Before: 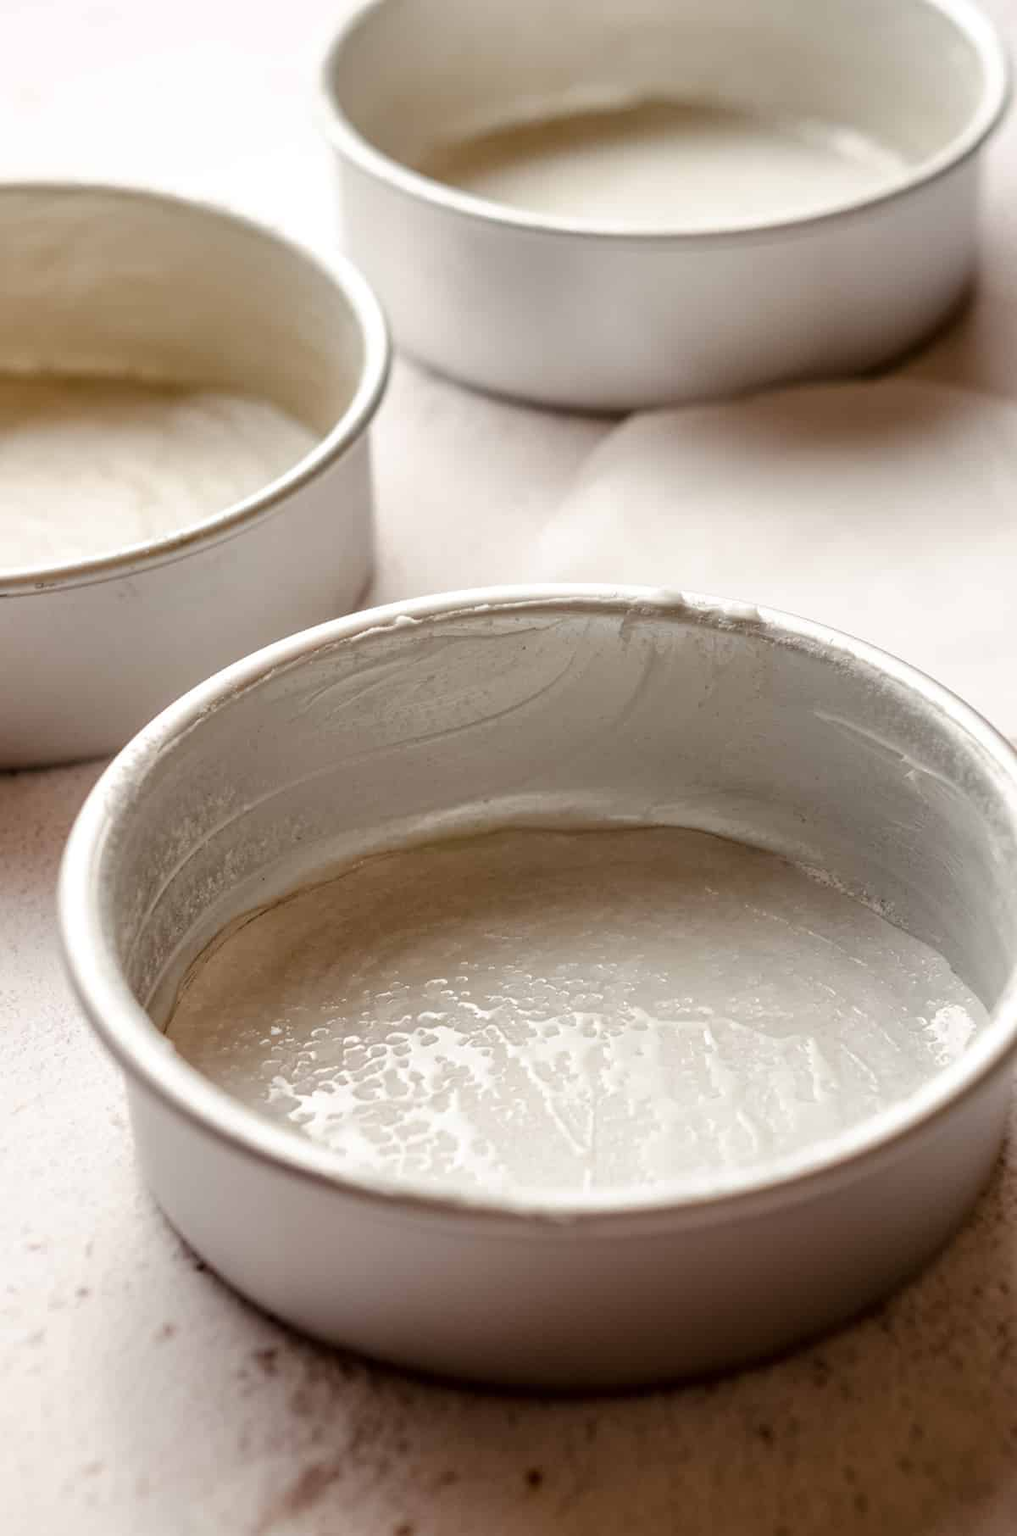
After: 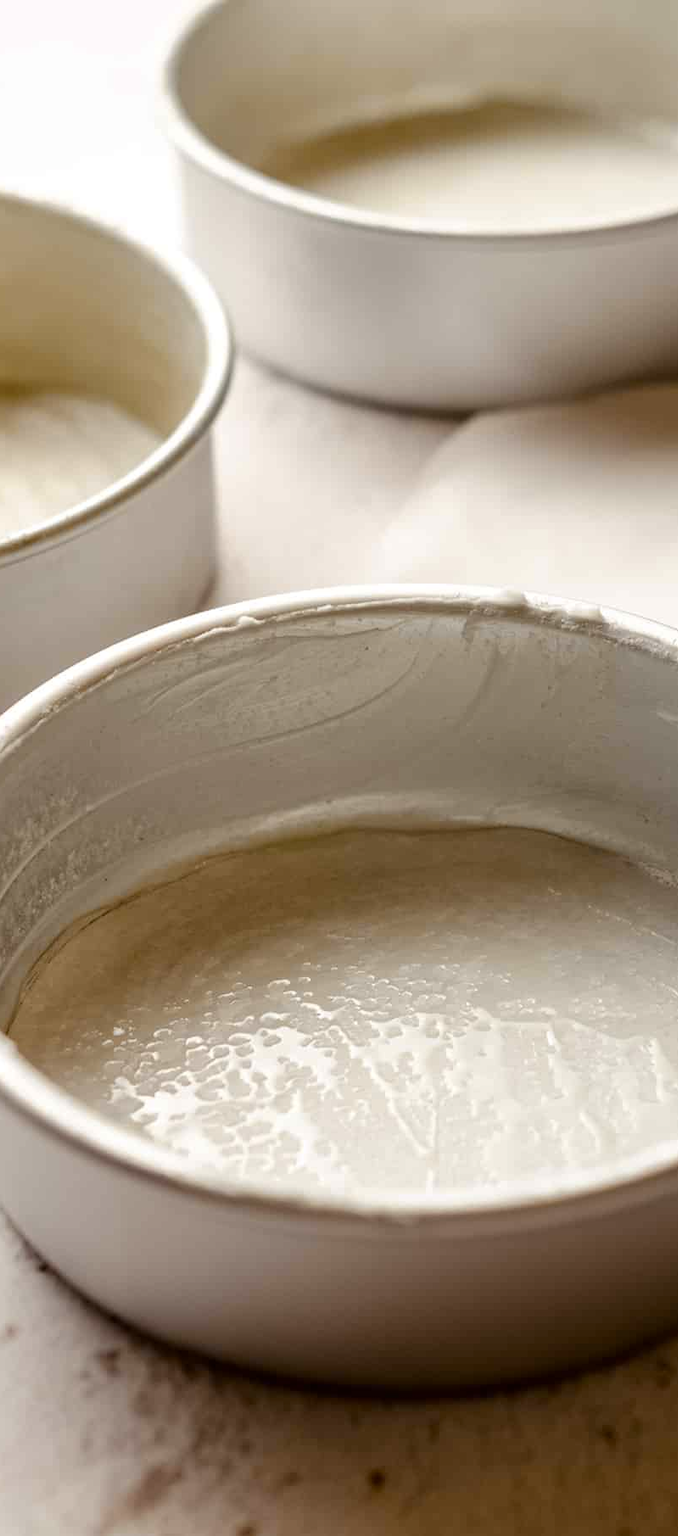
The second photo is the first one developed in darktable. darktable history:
color contrast: green-magenta contrast 0.85, blue-yellow contrast 1.25, unbound 0
crop and rotate: left 15.546%, right 17.787%
color balance rgb: linear chroma grading › global chroma -0.67%, saturation formula JzAzBz (2021)
